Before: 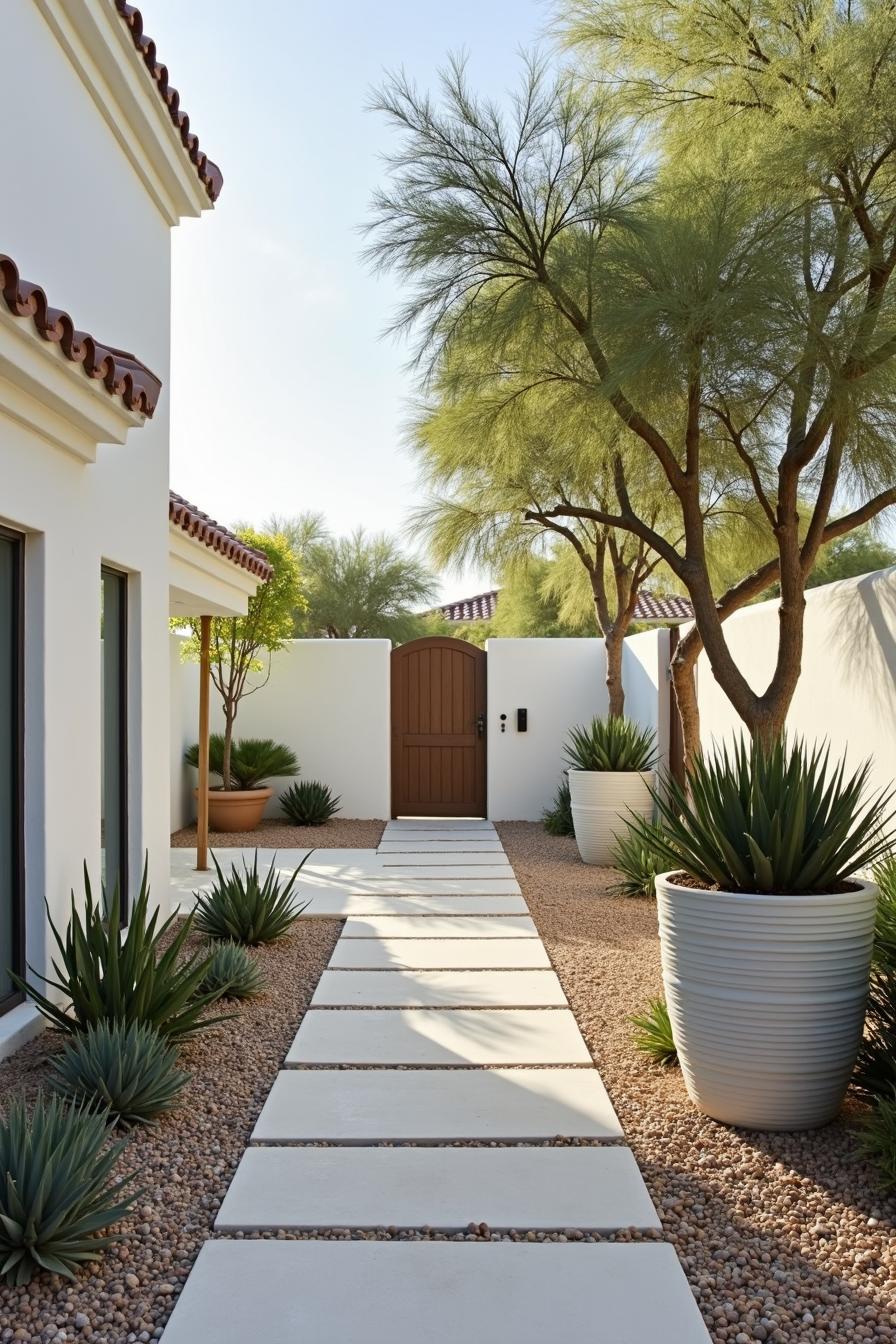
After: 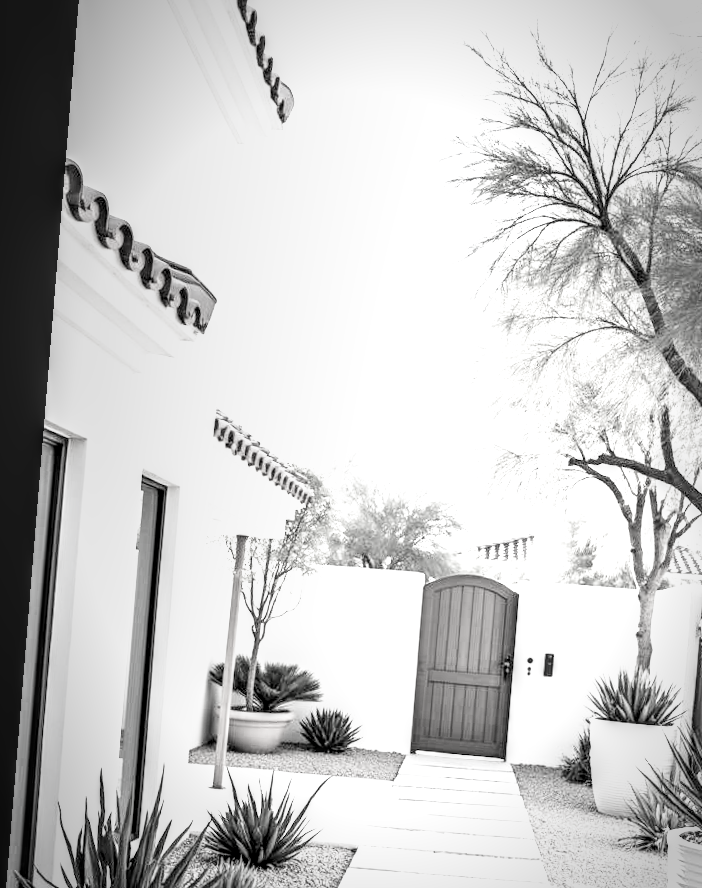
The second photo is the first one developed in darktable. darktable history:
crop and rotate: angle -4.68°, left 2.258%, top 6.816%, right 27.696%, bottom 30.267%
vignetting: automatic ratio true
exposure: black level correction 0.001, exposure 2.544 EV, compensate highlight preservation false
filmic rgb: black relative exposure -5.08 EV, white relative exposure 3.52 EV, hardness 3.16, contrast 1.411, highlights saturation mix -48.62%, color science v4 (2020)
local contrast: highlights 0%, shadows 3%, detail 182%
